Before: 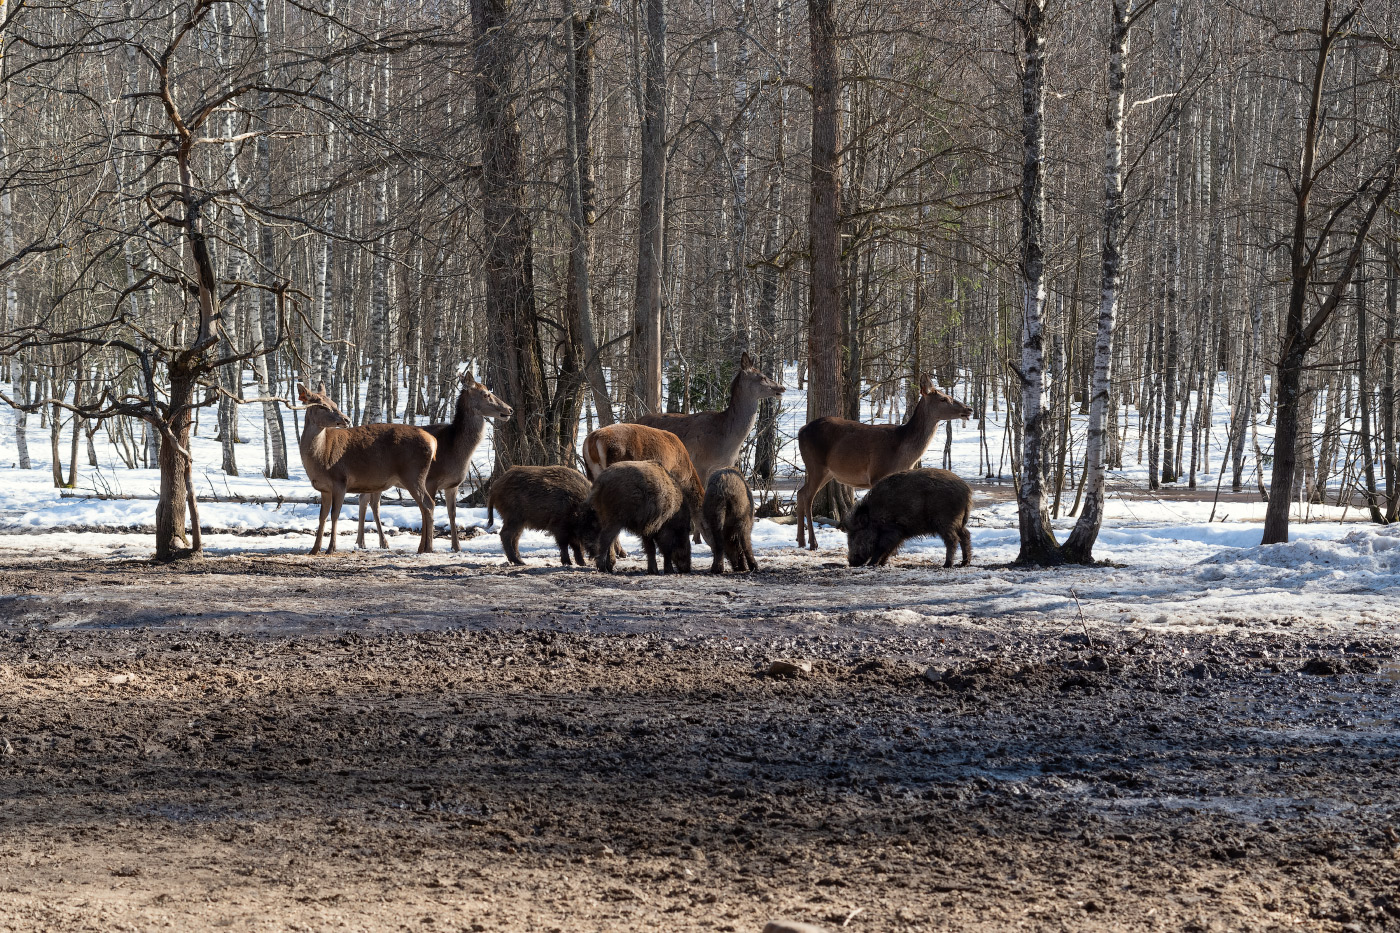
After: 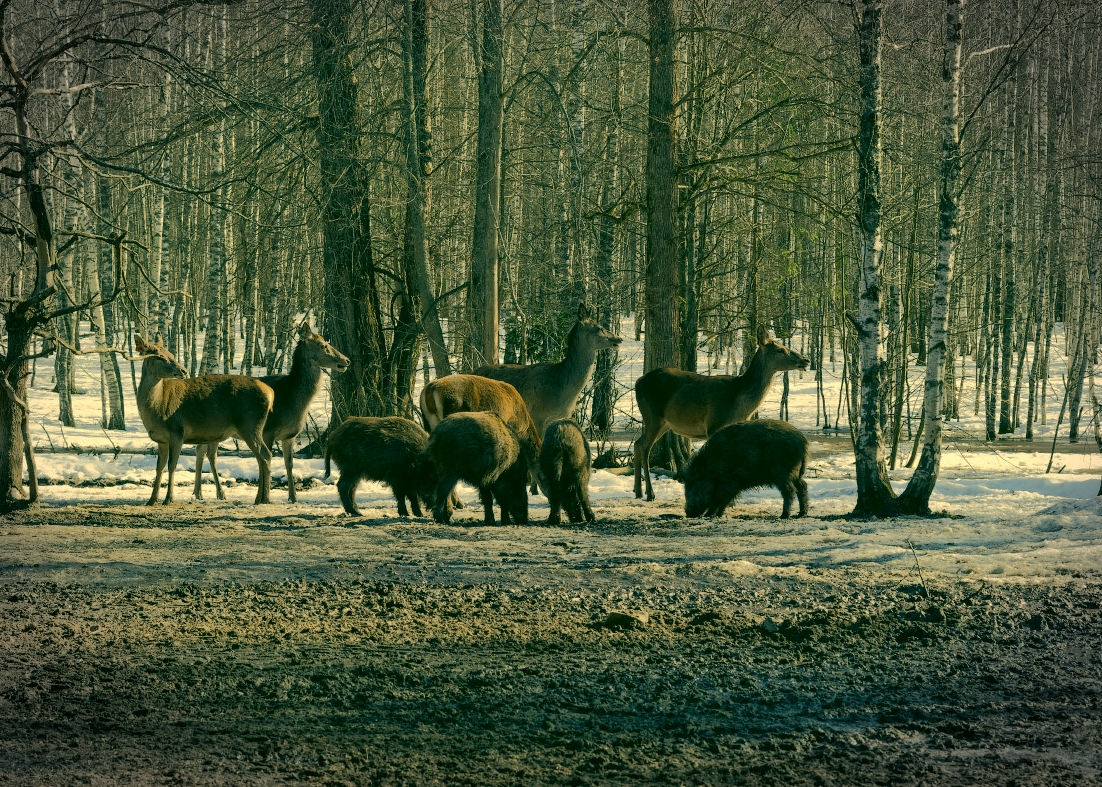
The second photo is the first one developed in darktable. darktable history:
crop: left 11.659%, top 5.342%, right 9.606%, bottom 10.21%
color correction: highlights a* 5.66, highlights b* 33.46, shadows a* -26.36, shadows b* 3.91
vignetting: automatic ratio true, dithering 8-bit output
shadows and highlights: shadows -18.95, highlights -73.45
